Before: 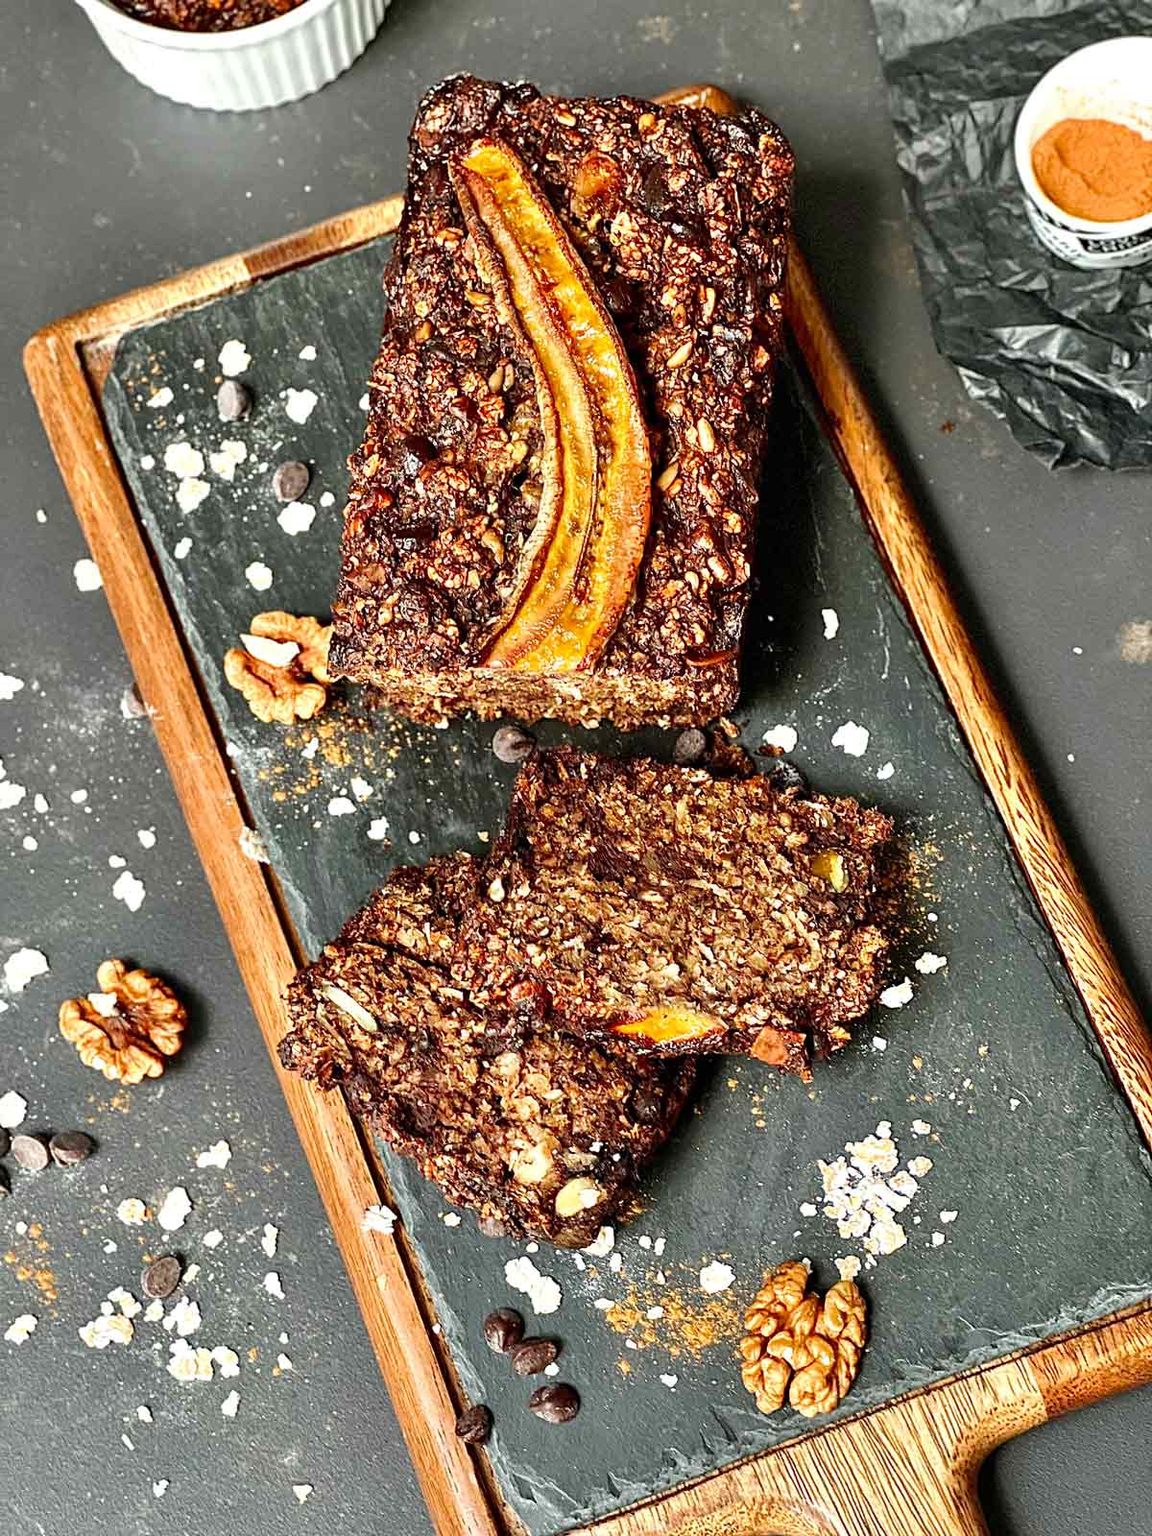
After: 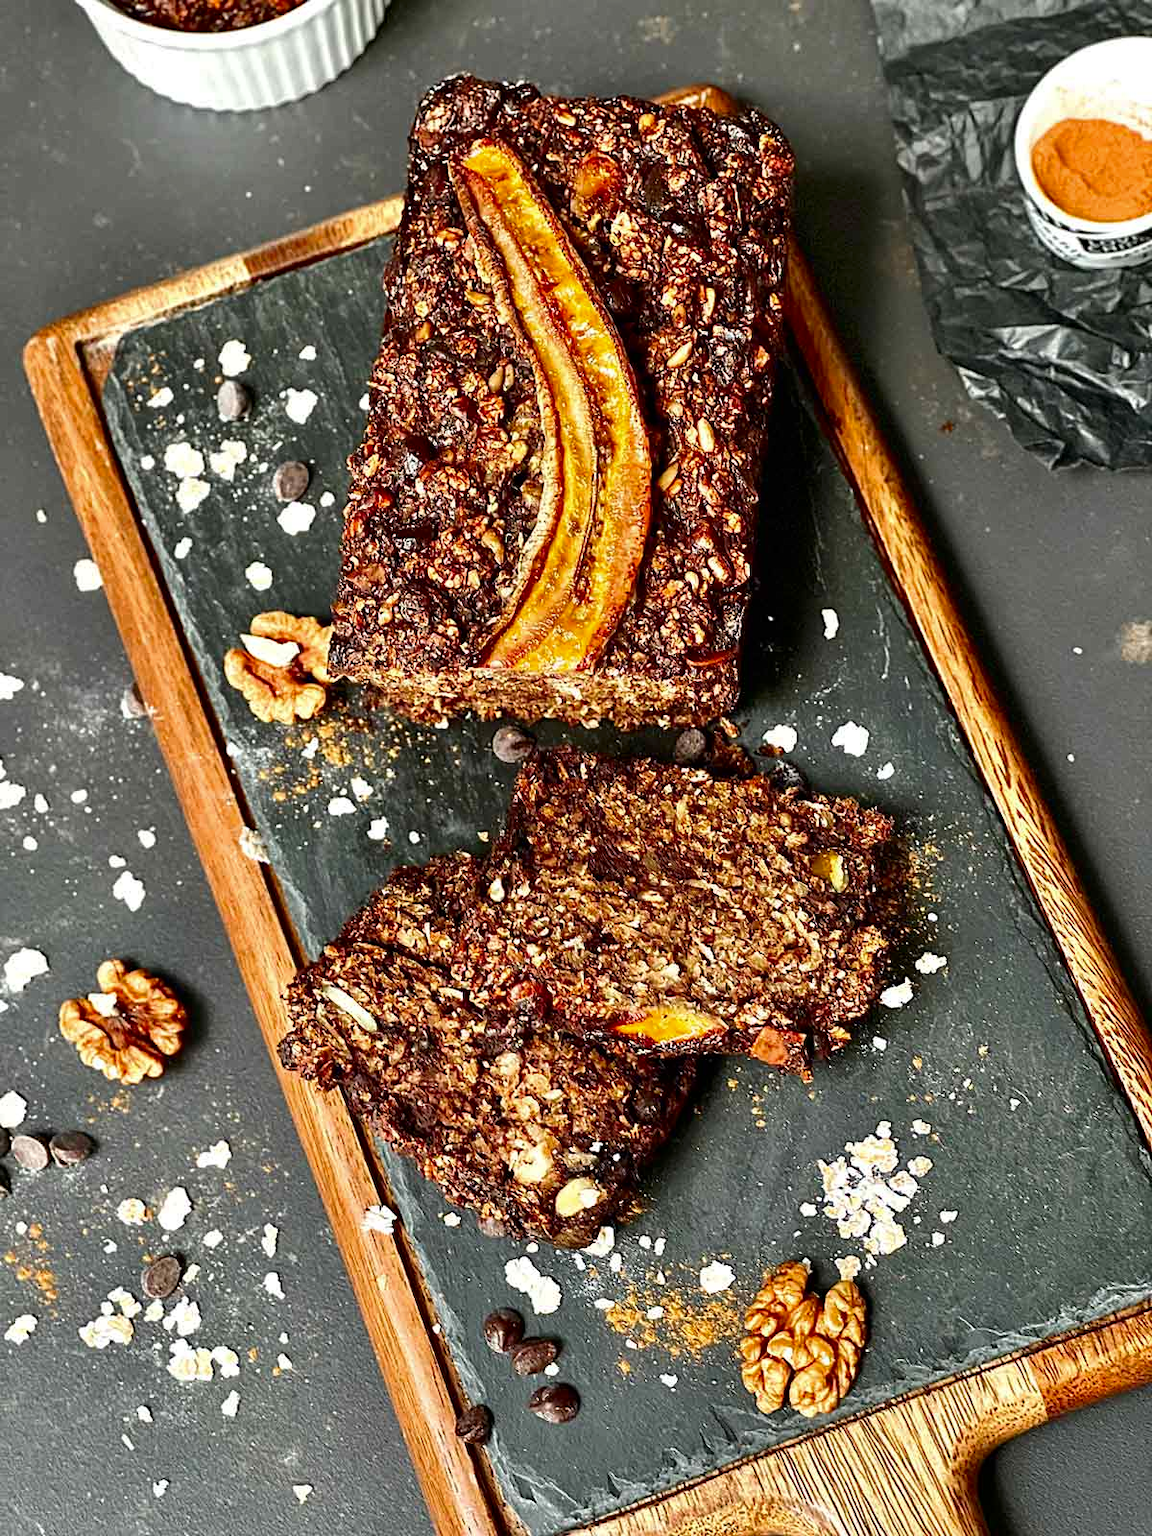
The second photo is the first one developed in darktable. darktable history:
contrast brightness saturation: brightness -0.09
color zones: curves: ch1 [(0, 0.525) (0.143, 0.556) (0.286, 0.52) (0.429, 0.5) (0.571, 0.5) (0.714, 0.5) (0.857, 0.503) (1, 0.525)]
